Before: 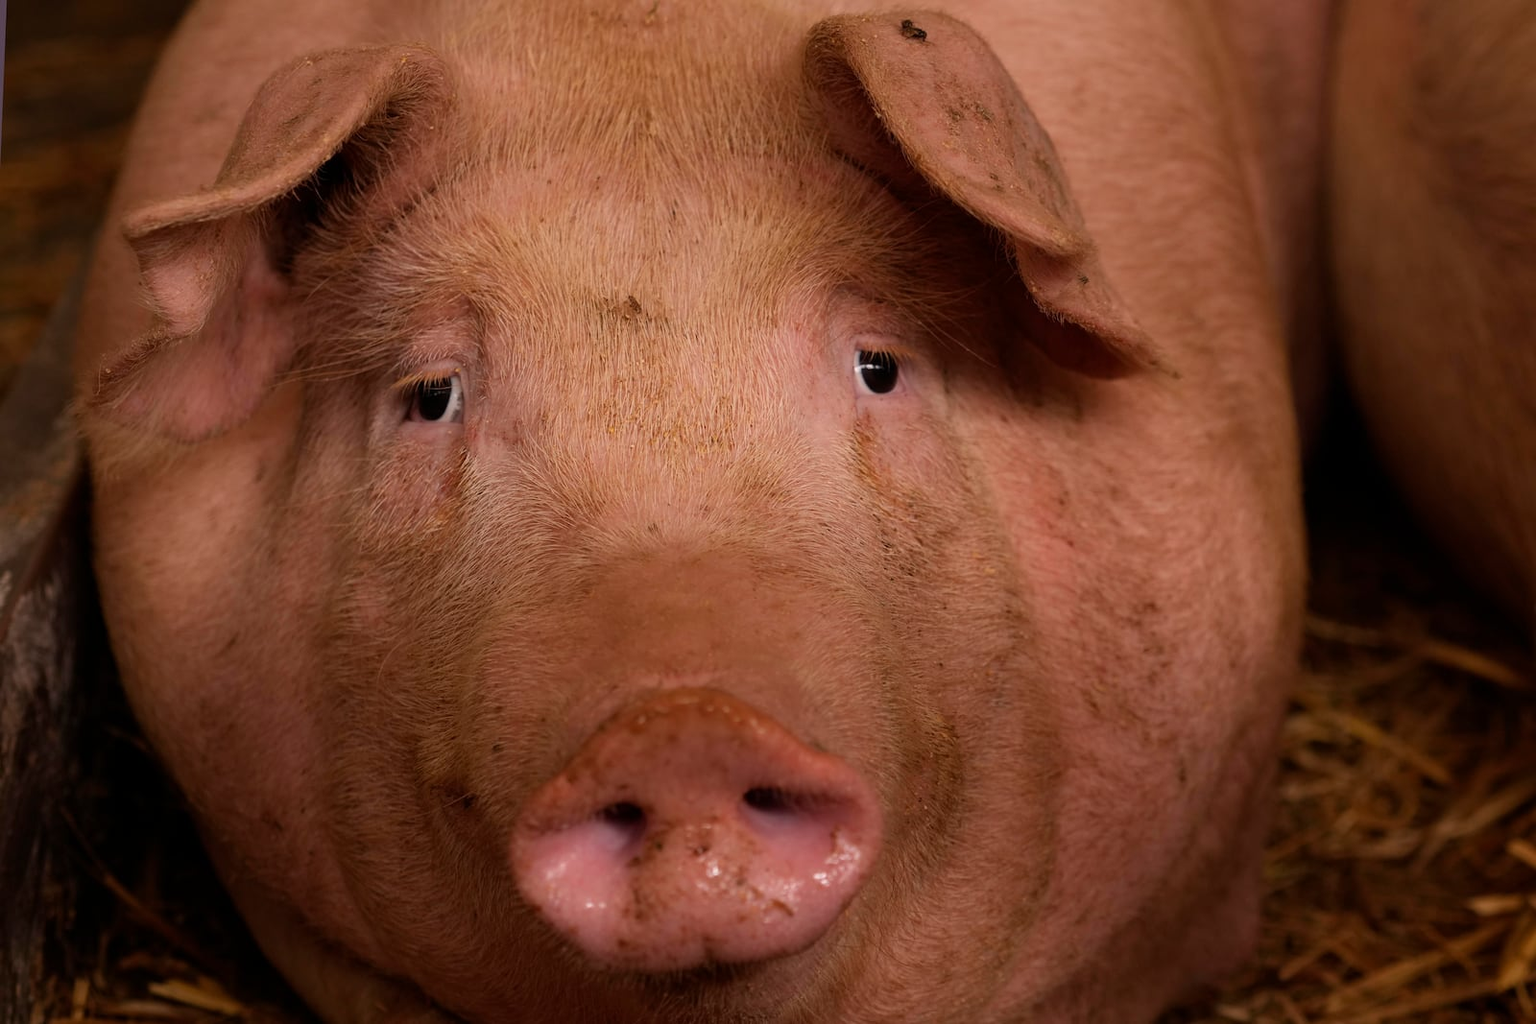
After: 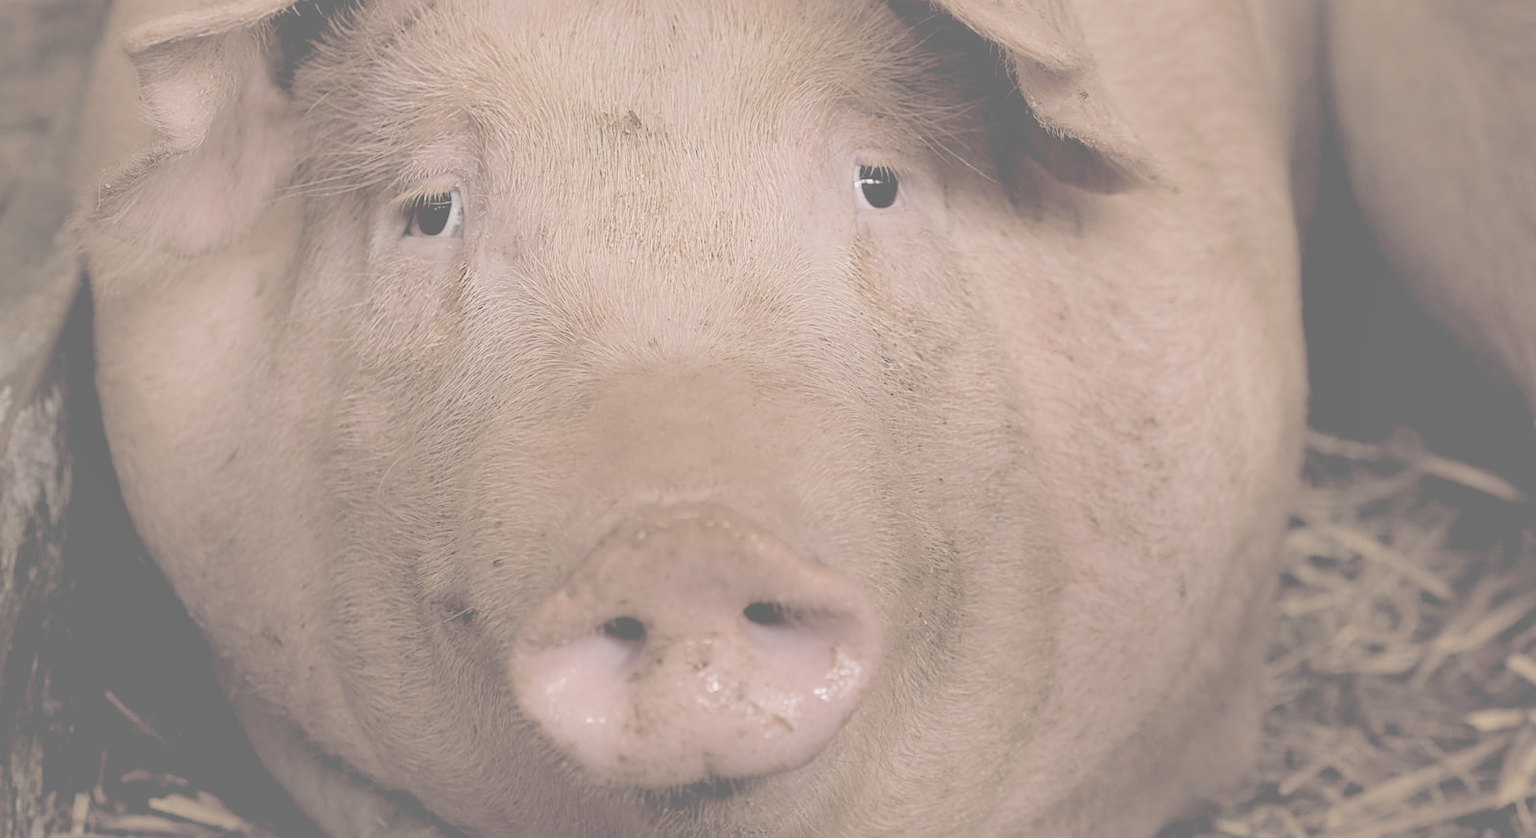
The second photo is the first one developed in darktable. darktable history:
exposure: black level correction 0.001, exposure 0.499 EV, compensate highlight preservation false
crop and rotate: top 18.16%
color balance rgb: shadows lift › chroma 1.798%, shadows lift › hue 265.96°, global offset › luminance -0.49%, perceptual saturation grading › global saturation -1.996%, perceptual saturation grading › highlights -8.035%, perceptual saturation grading › mid-tones 7.511%, perceptual saturation grading › shadows 4.052%, global vibrance 59.418%
shadows and highlights: shadows -20.6, white point adjustment -1.98, highlights -34.95
levels: levels [0, 0.498, 1]
sharpen: on, module defaults
contrast brightness saturation: contrast -0.304, brightness 0.756, saturation -0.792
